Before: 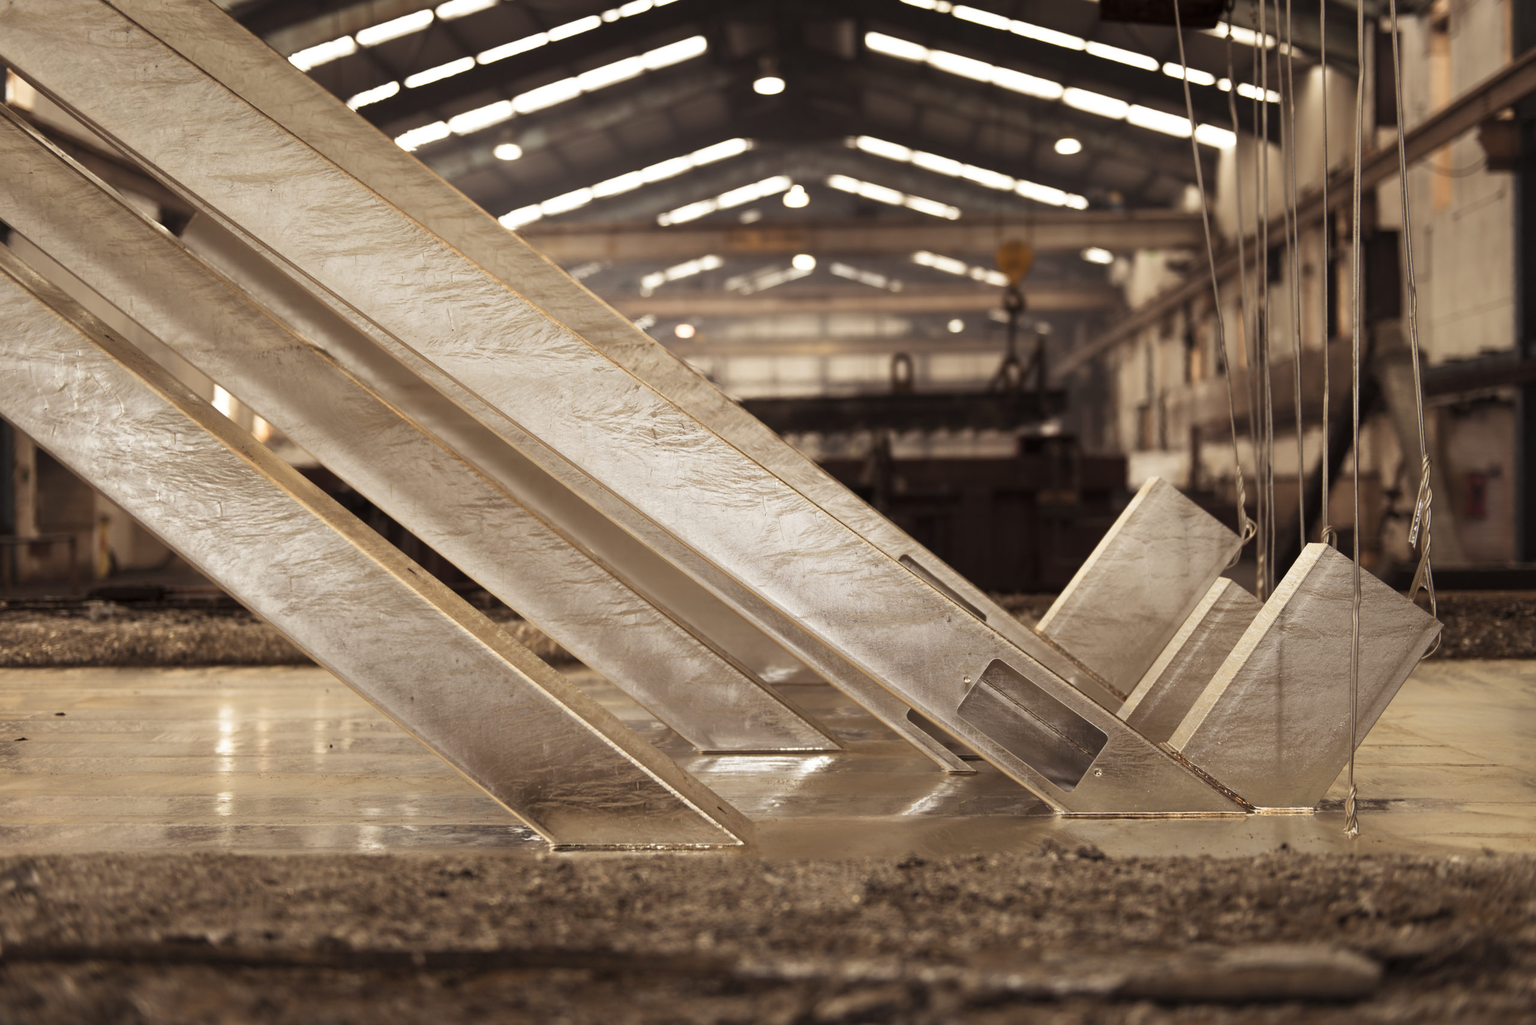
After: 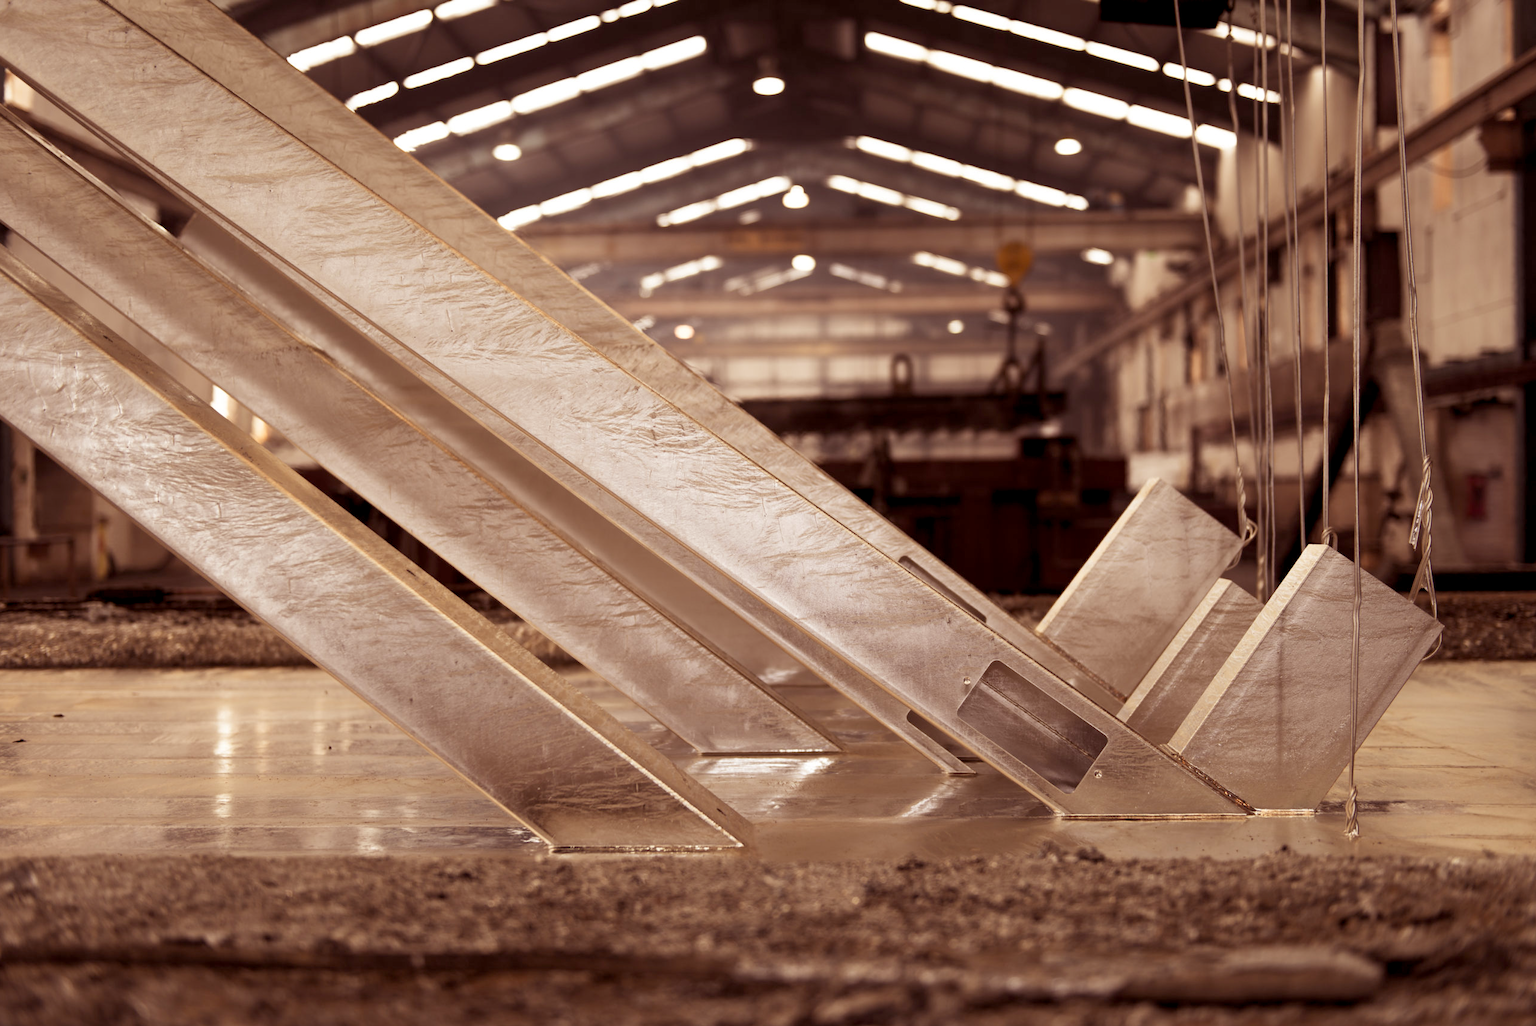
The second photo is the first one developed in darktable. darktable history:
exposure: black level correction 0.007, compensate highlight preservation false
rgb levels: mode RGB, independent channels, levels [[0, 0.474, 1], [0, 0.5, 1], [0, 0.5, 1]]
crop and rotate: left 0.126%
